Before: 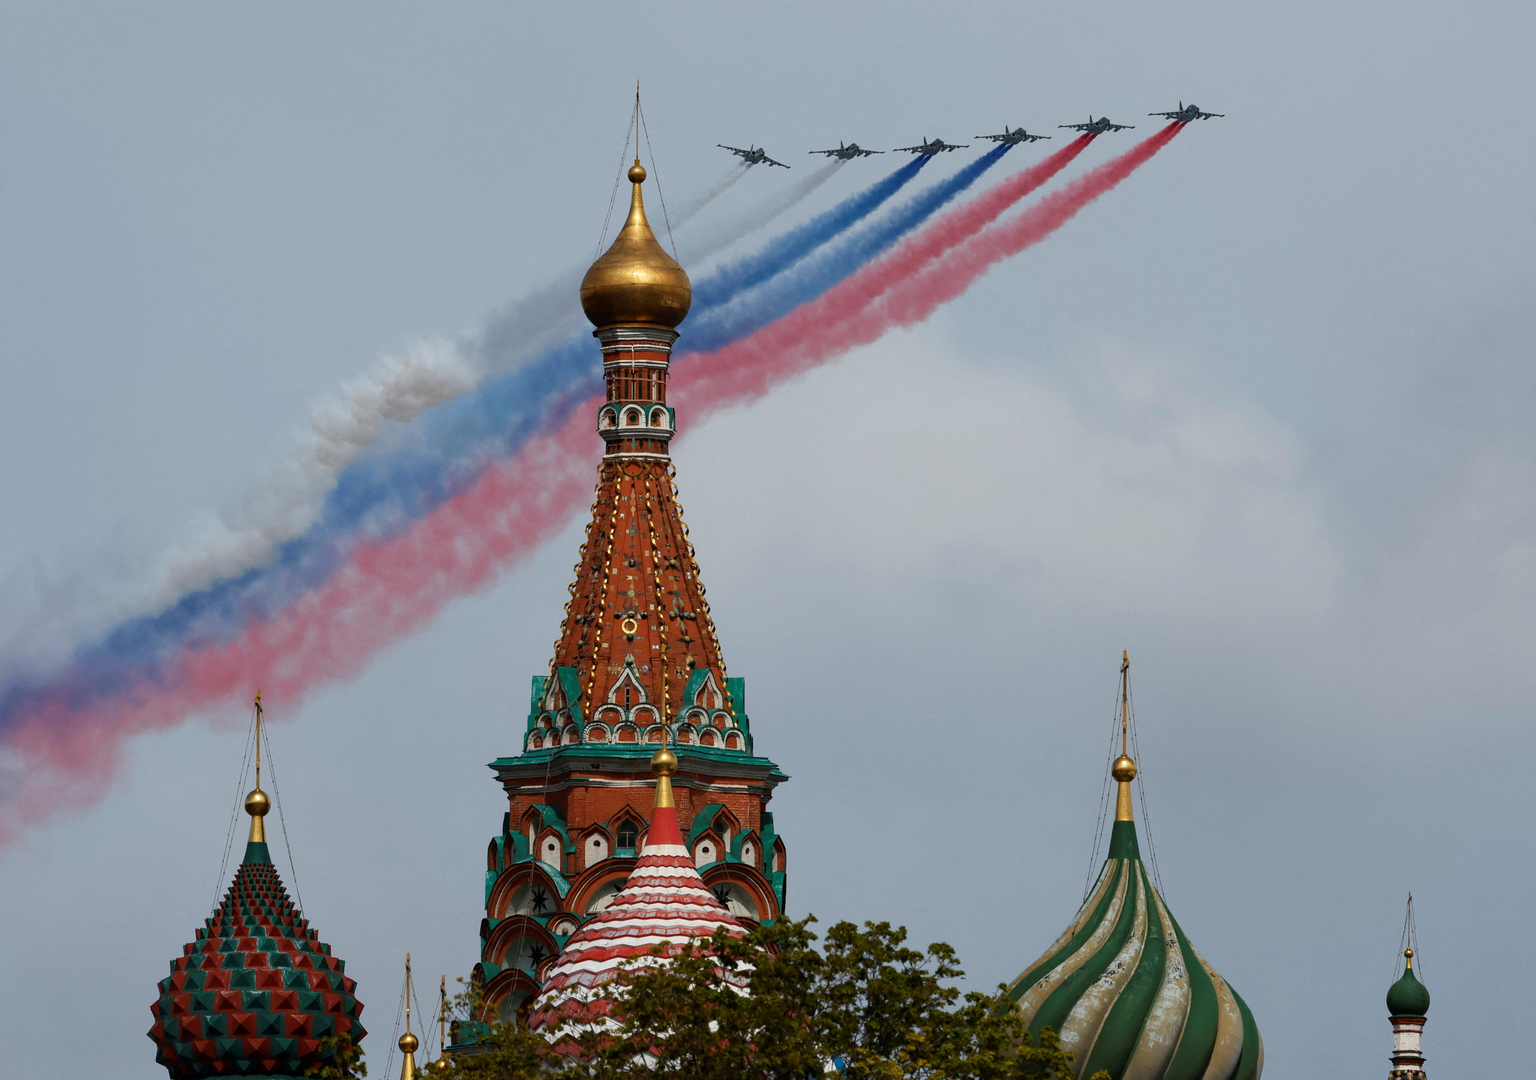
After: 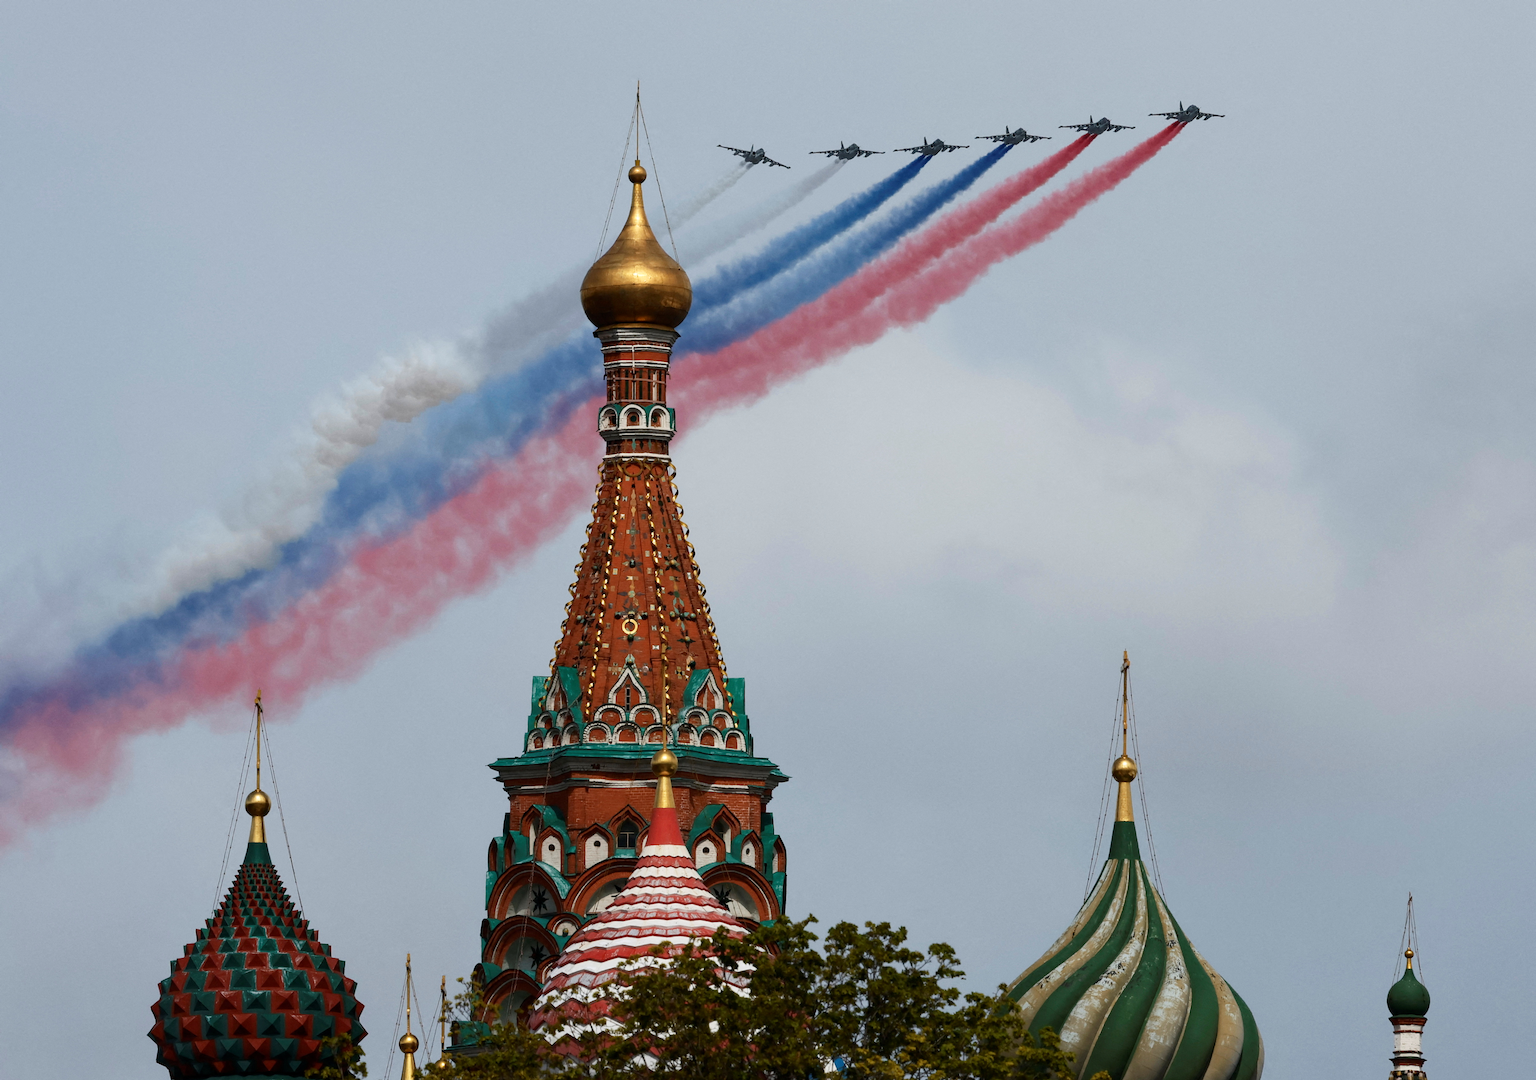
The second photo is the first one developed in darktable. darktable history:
contrast brightness saturation: contrast 0.15, brightness 0.042
exposure: exposure -0.013 EV, compensate highlight preservation false
